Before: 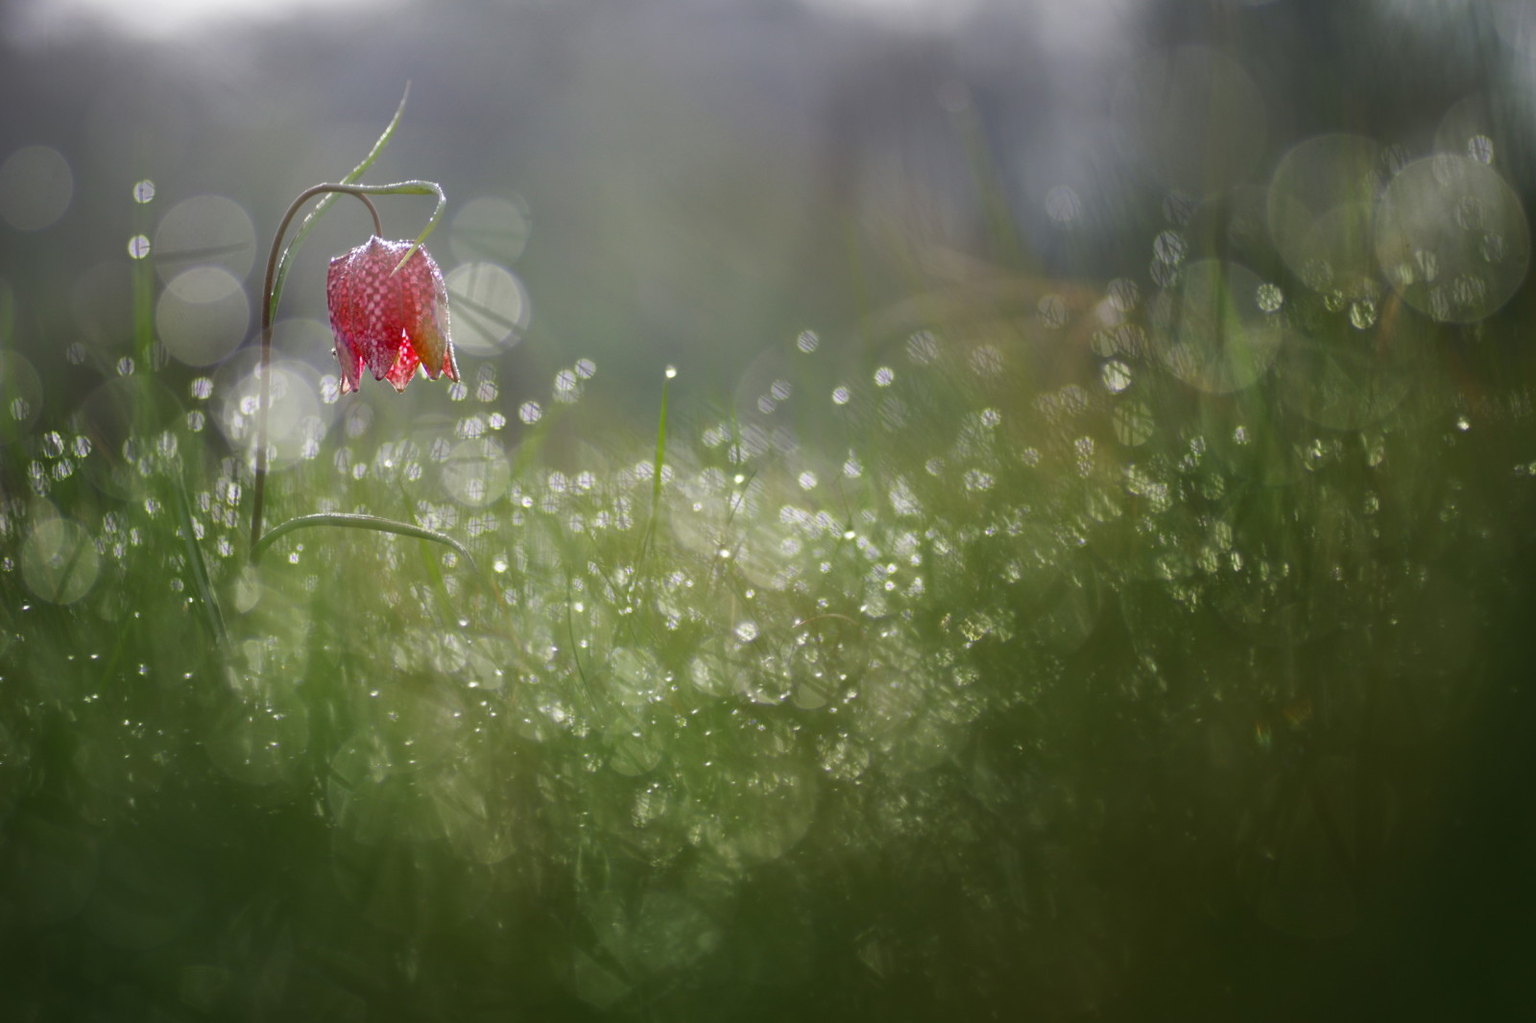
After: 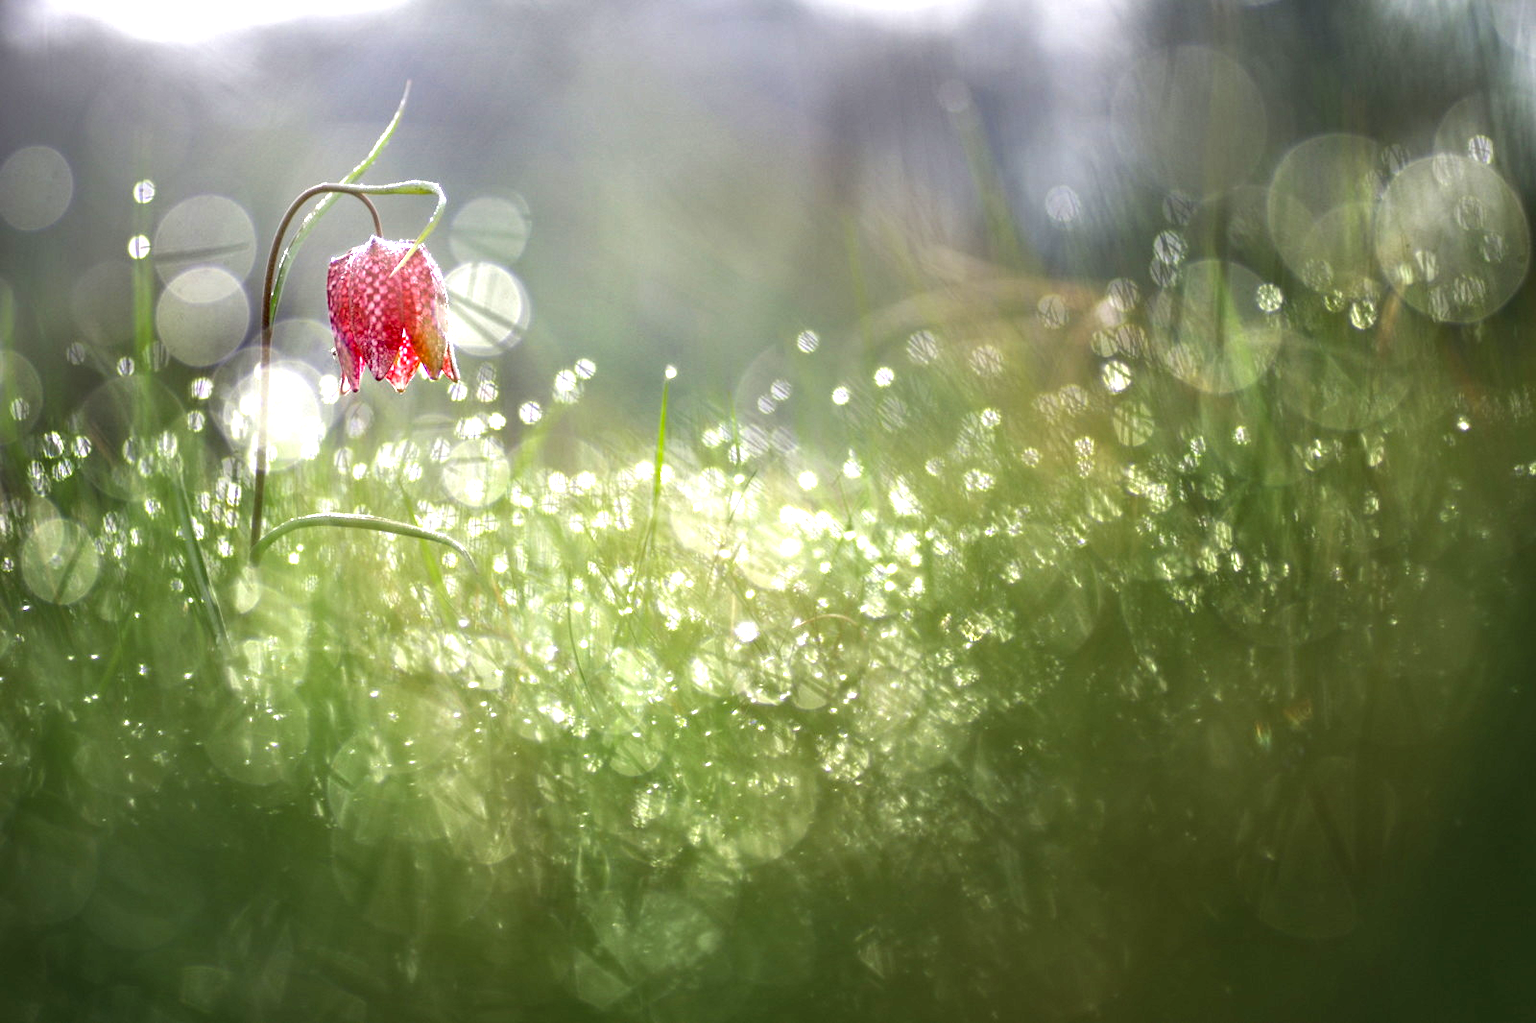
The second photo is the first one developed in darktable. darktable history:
haze removal: compatibility mode true, adaptive false
local contrast: detail 150%
exposure: black level correction -0.002, exposure 1.111 EV, compensate highlight preservation false
